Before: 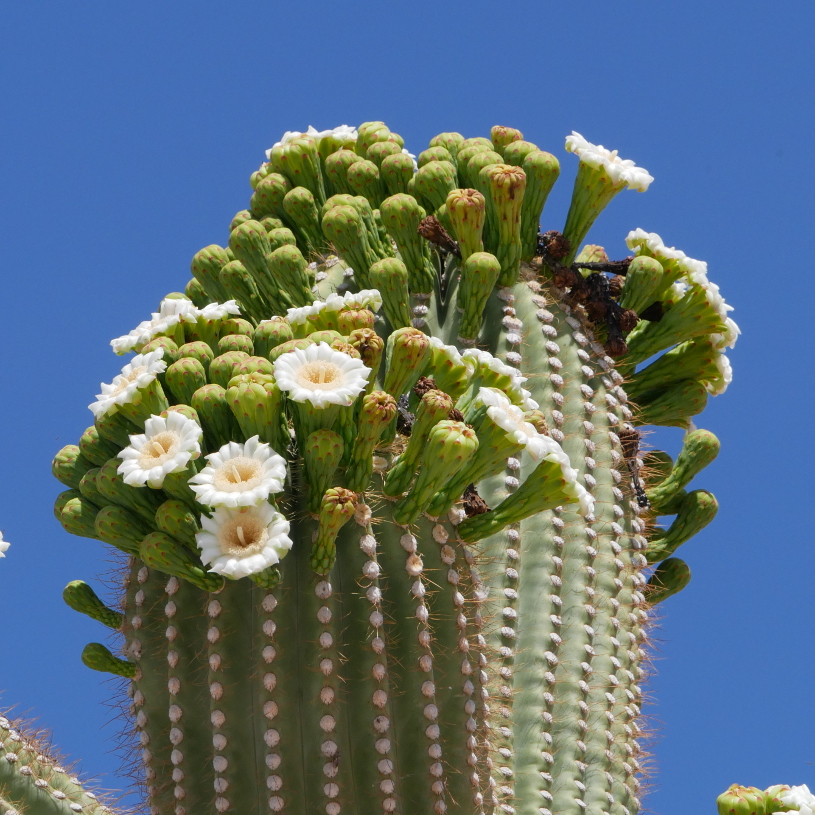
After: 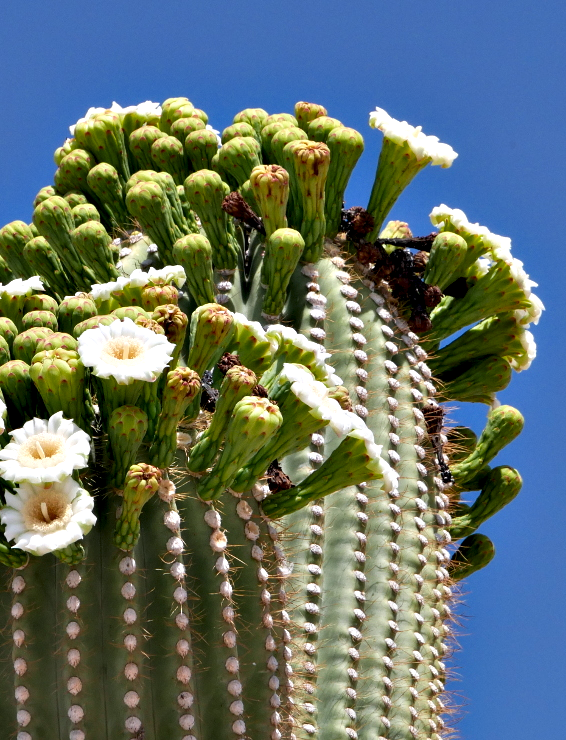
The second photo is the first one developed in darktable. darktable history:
contrast equalizer: y [[0.6 ×6], [0.55 ×6], [0 ×6], [0 ×6], [0 ×6]]
crop and rotate: left 24.091%, top 2.973%, right 6.367%, bottom 6.199%
